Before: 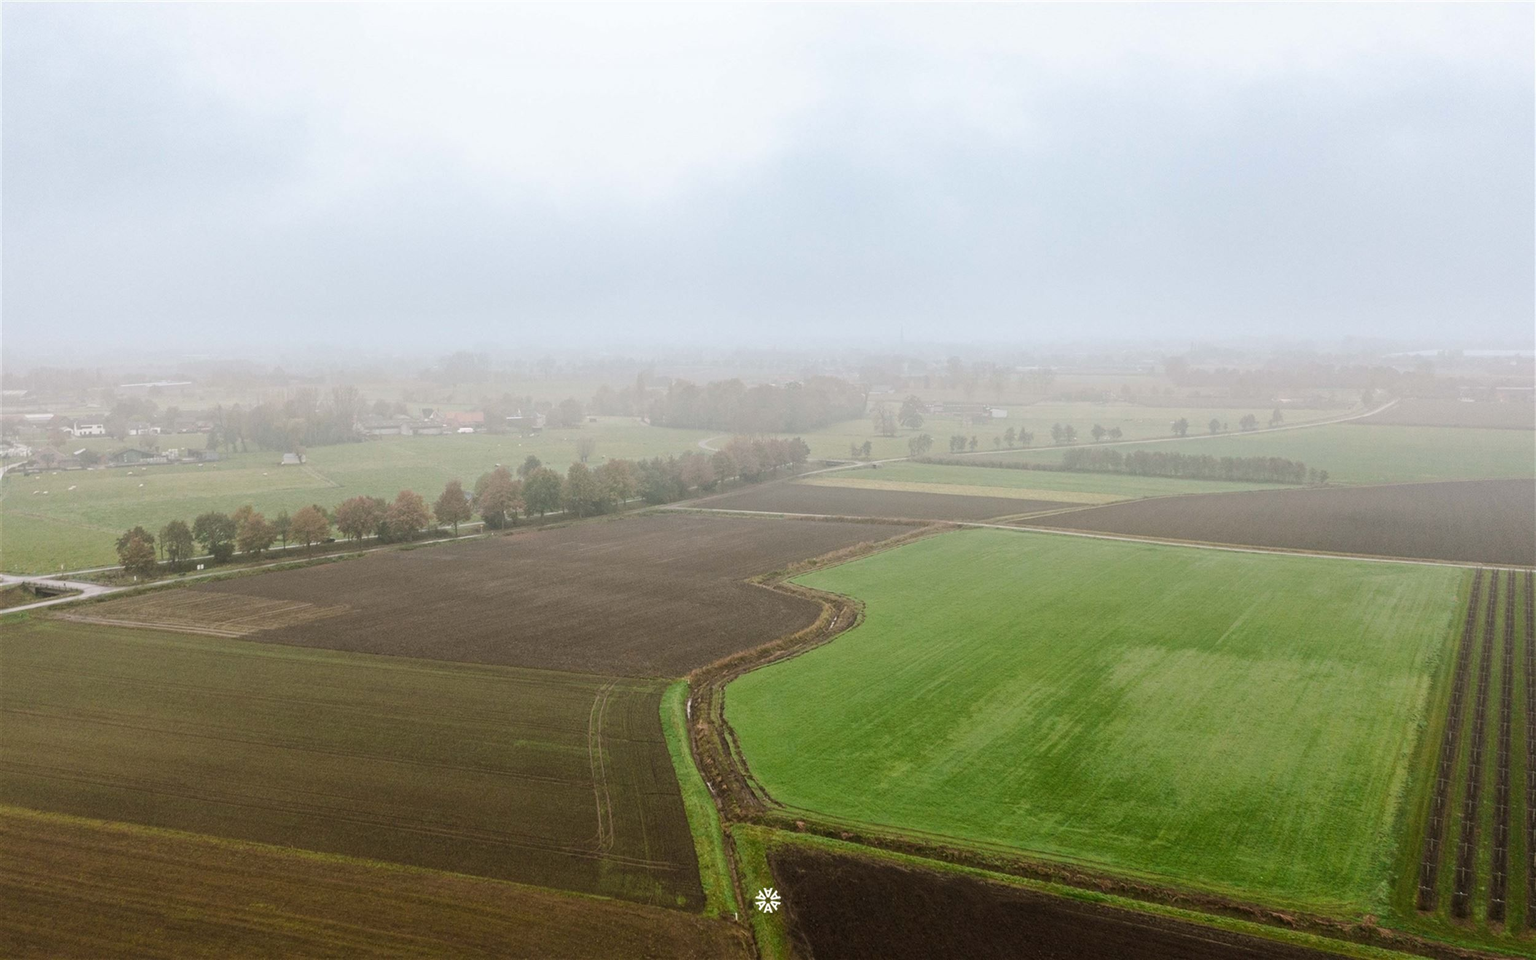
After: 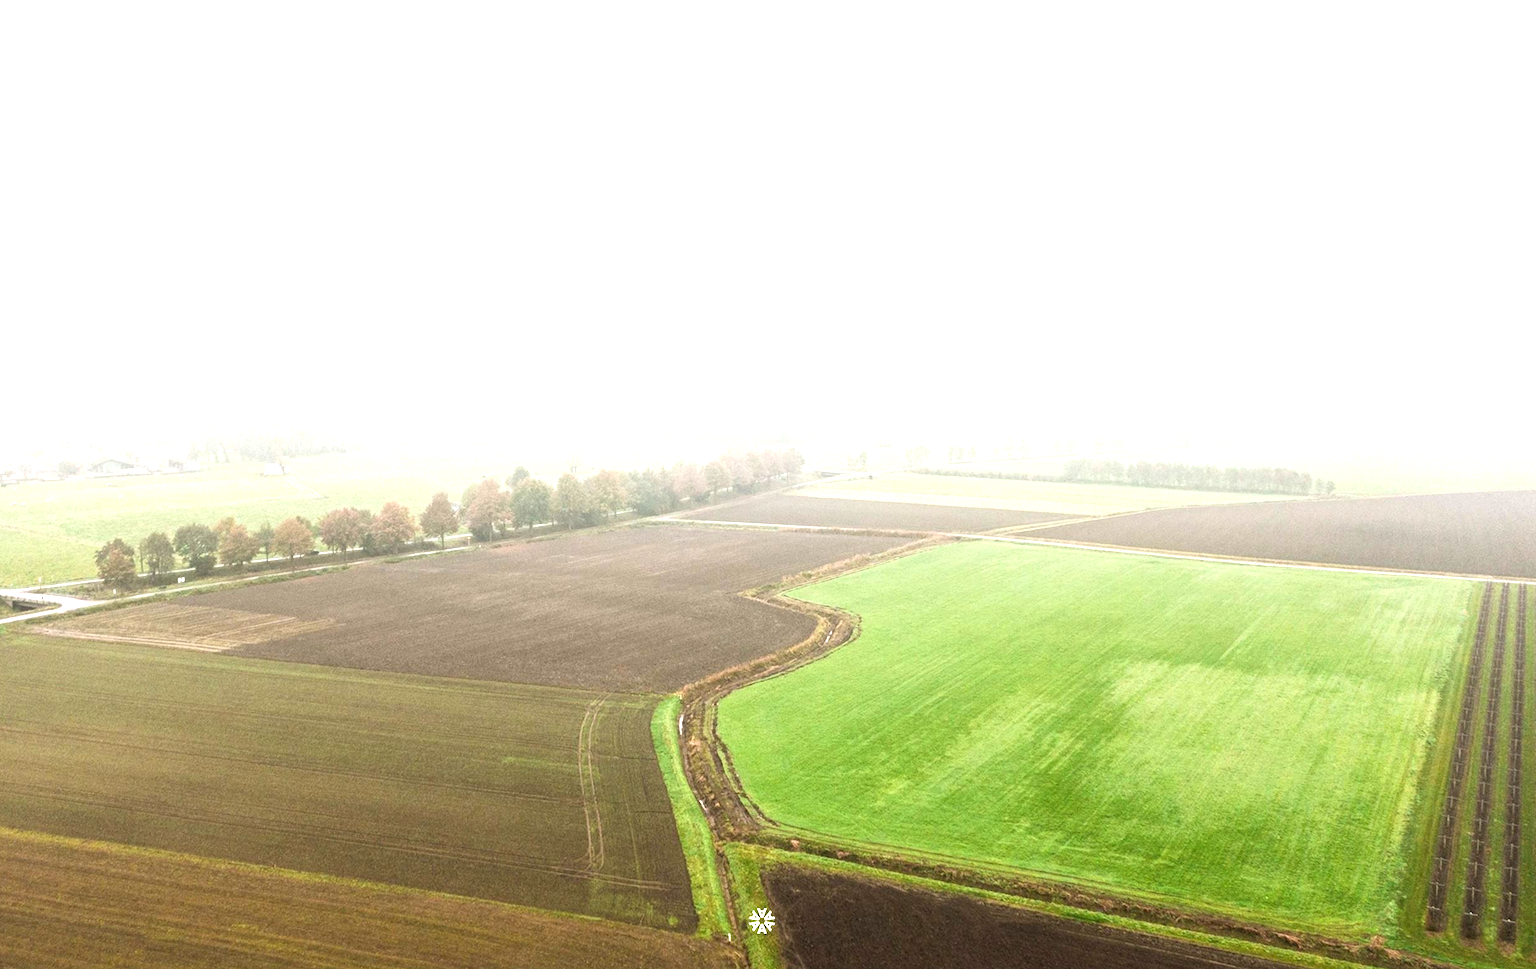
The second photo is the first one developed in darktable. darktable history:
exposure: black level correction 0, exposure 1.497 EV, compensate highlight preservation false
crop and rotate: left 1.533%, right 0.704%, bottom 1.236%
